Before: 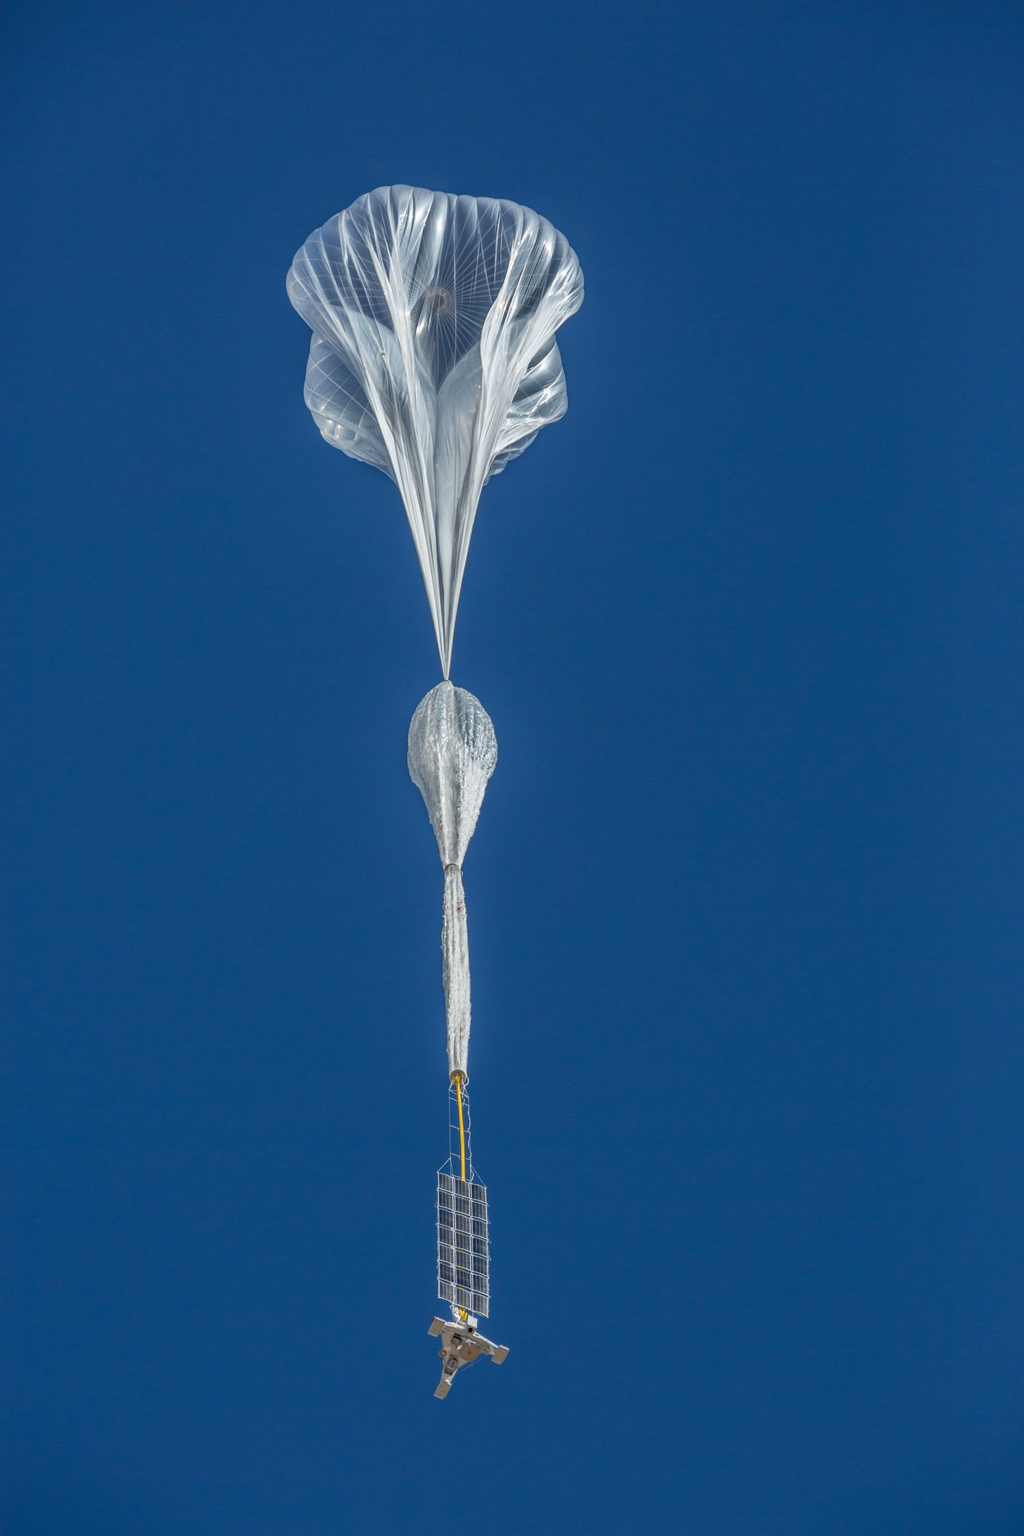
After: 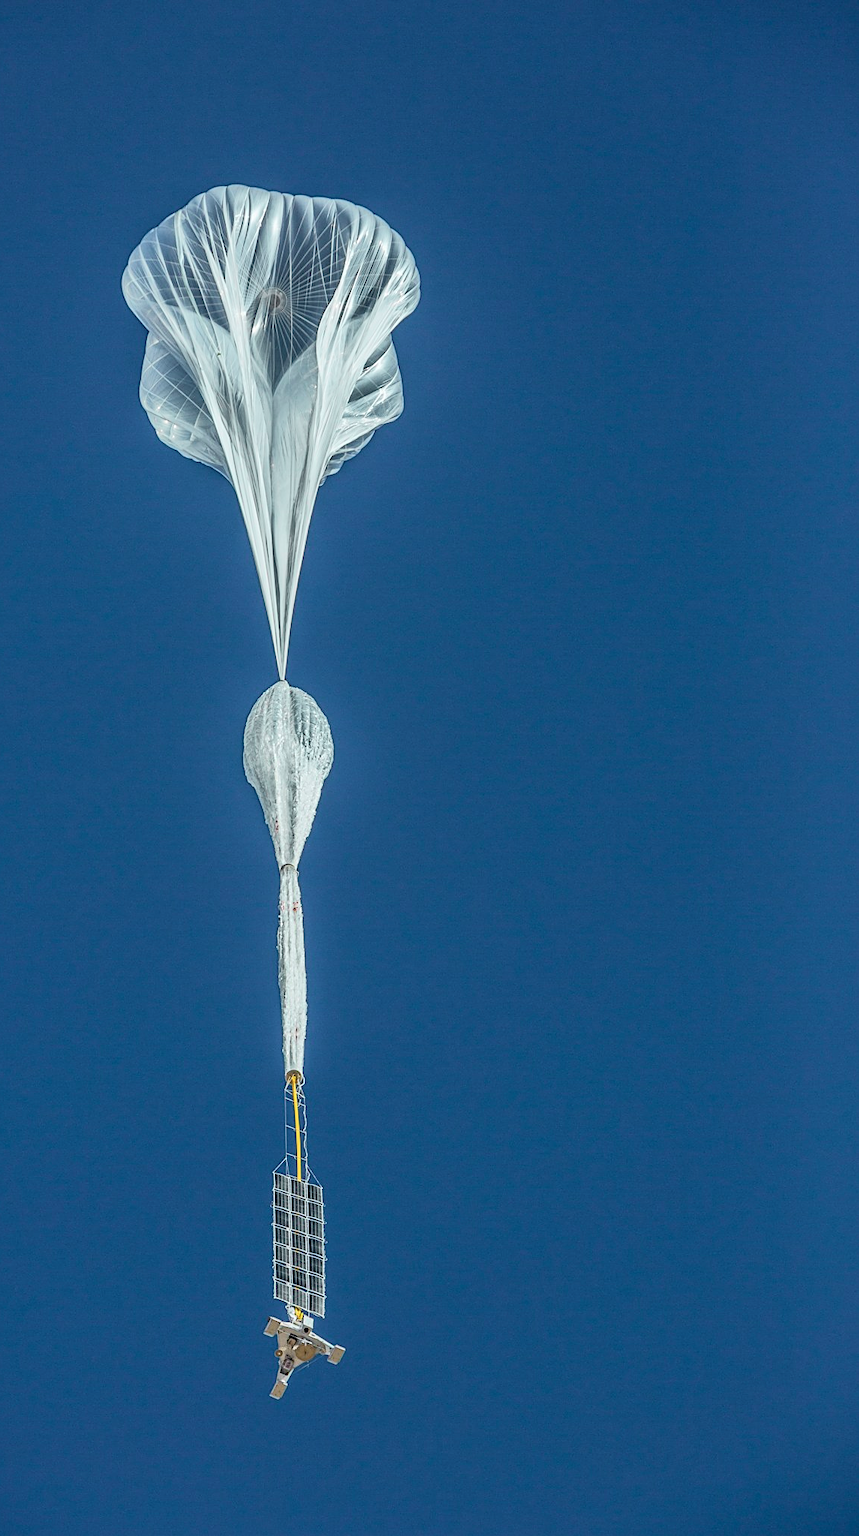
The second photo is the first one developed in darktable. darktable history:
sharpen: on, module defaults
crop: left 16.086%
tone curve: curves: ch0 [(0, 0) (0.037, 0.011) (0.135, 0.093) (0.266, 0.281) (0.461, 0.555) (0.581, 0.716) (0.675, 0.793) (0.767, 0.849) (0.91, 0.924) (1, 0.979)]; ch1 [(0, 0) (0.292, 0.278) (0.431, 0.418) (0.493, 0.479) (0.506, 0.5) (0.532, 0.537) (0.562, 0.581) (0.641, 0.663) (0.754, 0.76) (1, 1)]; ch2 [(0, 0) (0.294, 0.3) (0.361, 0.372) (0.429, 0.445) (0.478, 0.486) (0.502, 0.498) (0.518, 0.522) (0.531, 0.549) (0.561, 0.59) (0.64, 0.655) (0.693, 0.706) (0.845, 0.833) (1, 0.951)], color space Lab, independent channels, preserve colors none
